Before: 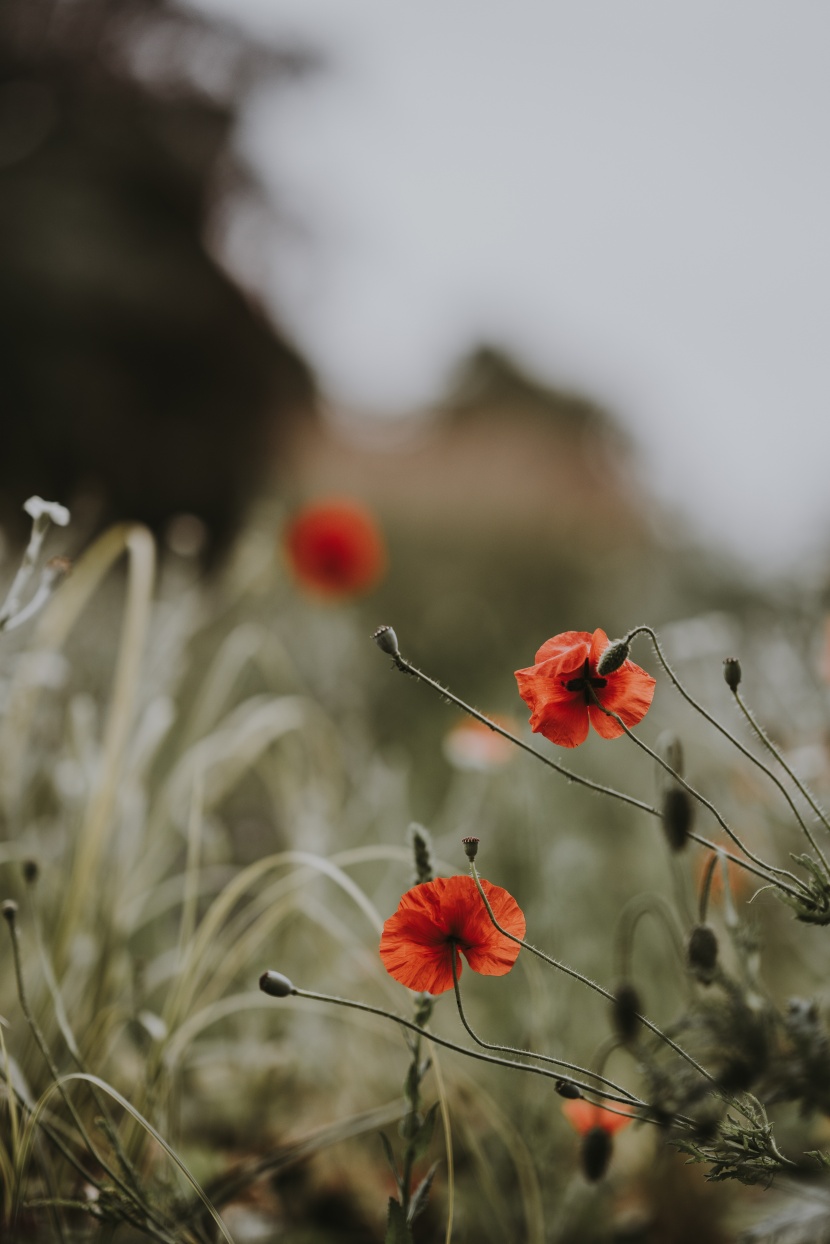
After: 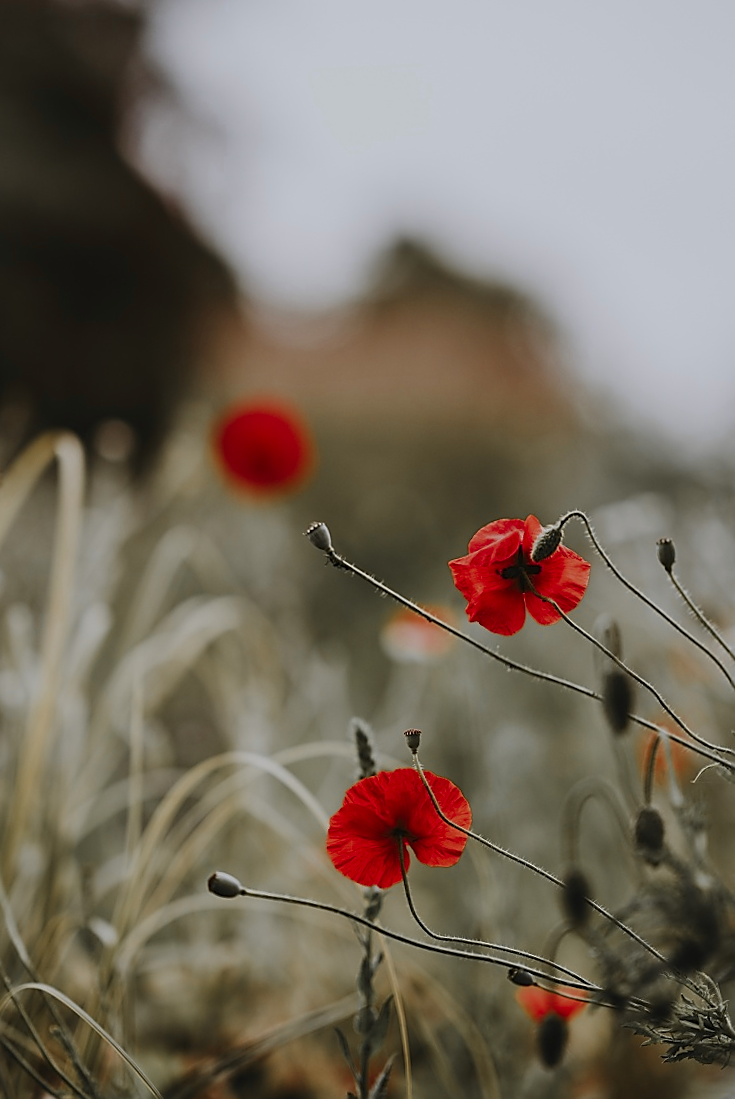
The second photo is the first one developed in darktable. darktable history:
crop and rotate: angle 2.6°, left 5.504%, top 5.706%
sharpen: radius 1.354, amount 1.238, threshold 0.719
exposure: exposure -0.064 EV, compensate highlight preservation false
color zones: curves: ch0 [(0, 0.363) (0.128, 0.373) (0.25, 0.5) (0.402, 0.407) (0.521, 0.525) (0.63, 0.559) (0.729, 0.662) (0.867, 0.471)]; ch1 [(0, 0.515) (0.136, 0.618) (0.25, 0.5) (0.378, 0) (0.516, 0) (0.622, 0.593) (0.737, 0.819) (0.87, 0.593)]; ch2 [(0, 0.529) (0.128, 0.471) (0.282, 0.451) (0.386, 0.662) (0.516, 0.525) (0.633, 0.554) (0.75, 0.62) (0.875, 0.441)]
